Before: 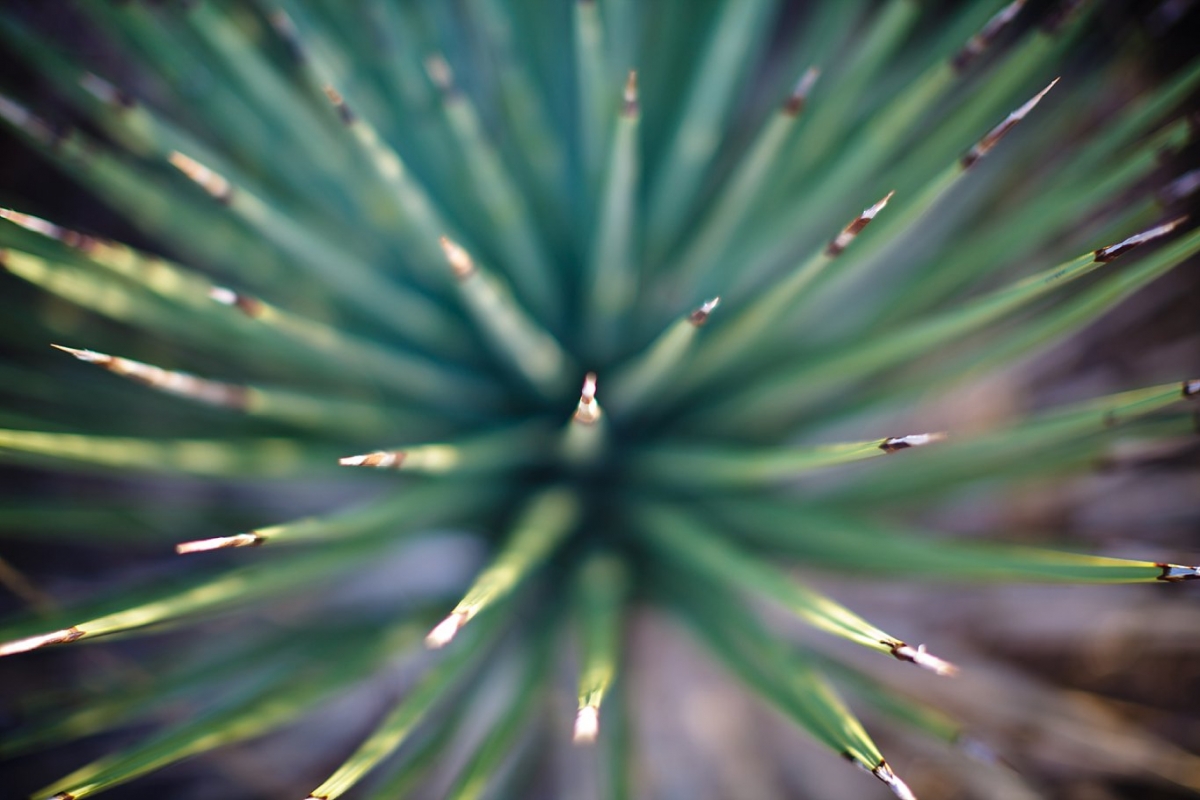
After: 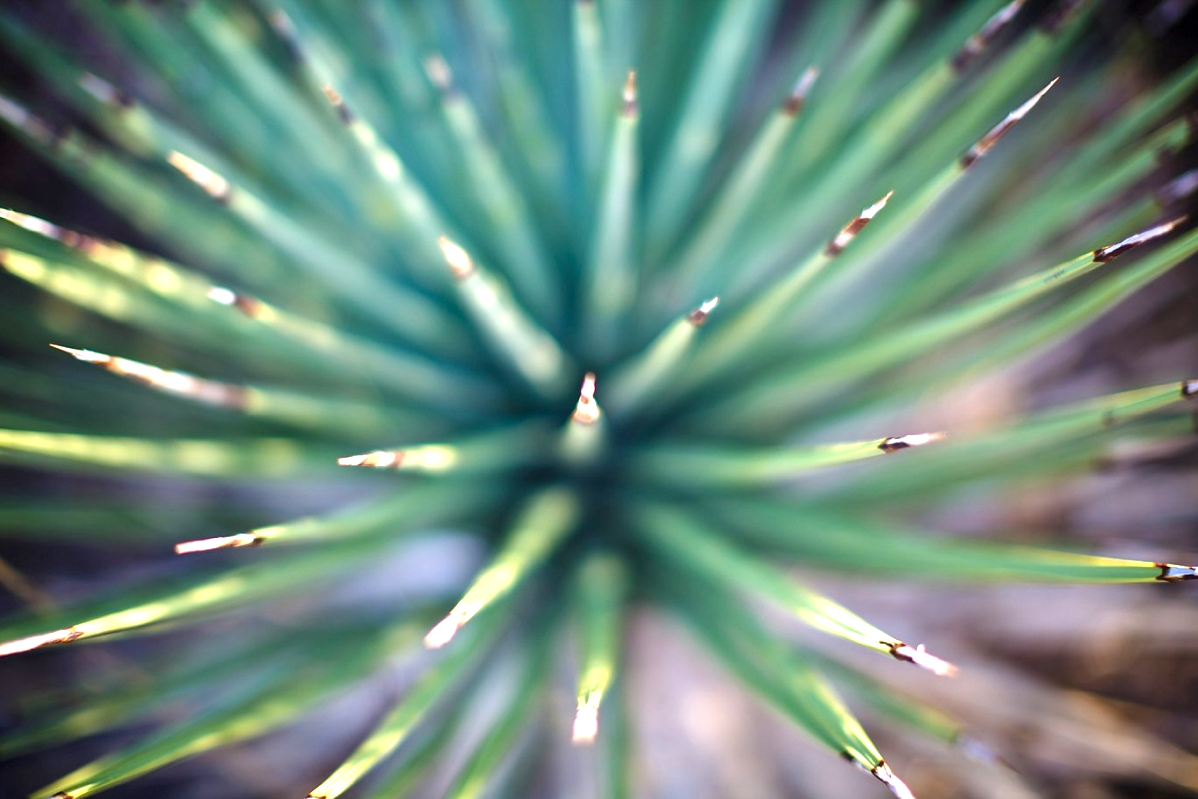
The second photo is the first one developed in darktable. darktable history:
exposure: black level correction 0.001, exposure 1 EV, compensate highlight preservation false
crop and rotate: left 0.126%
